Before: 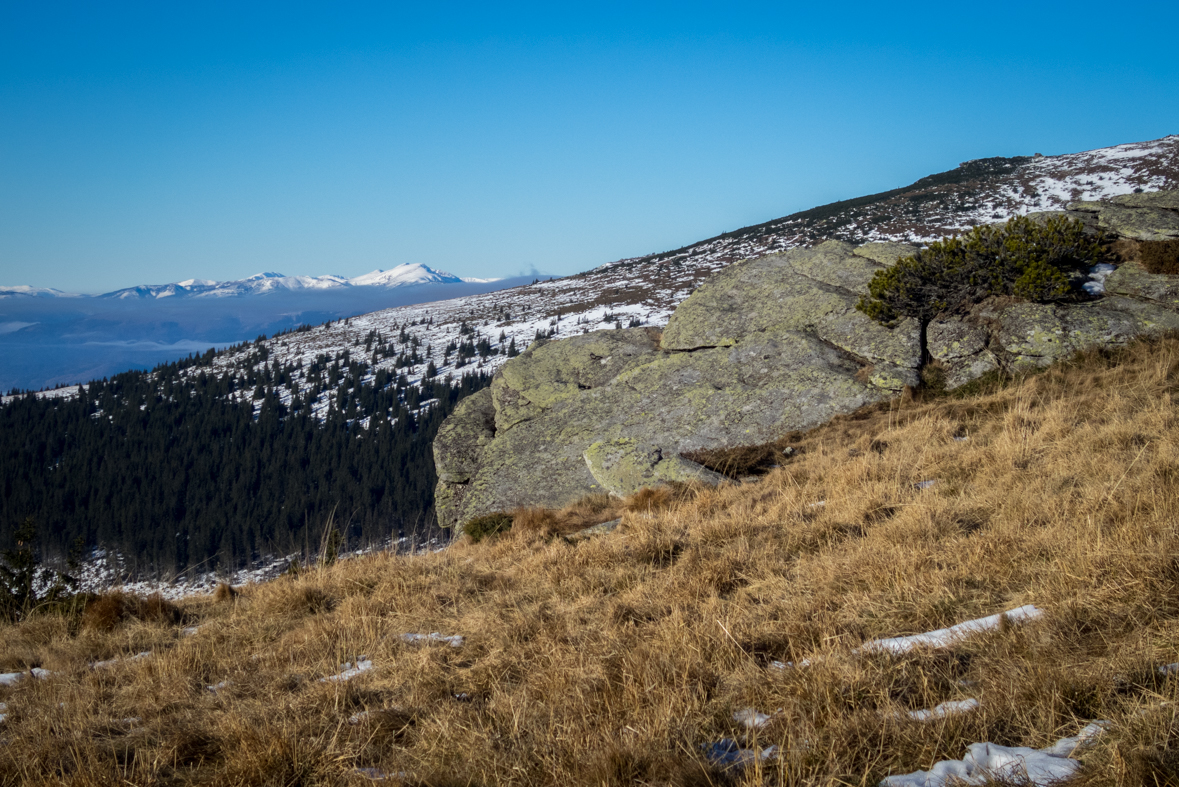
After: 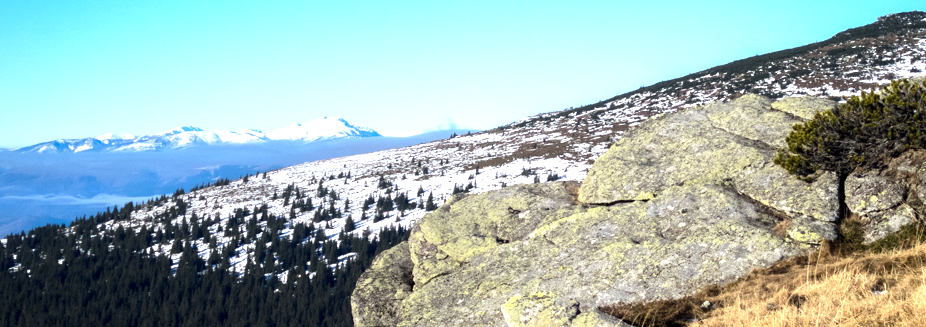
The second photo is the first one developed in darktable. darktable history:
tone equalizer: -8 EV -0.398 EV, -7 EV -0.369 EV, -6 EV -0.331 EV, -5 EV -0.251 EV, -3 EV 0.203 EV, -2 EV 0.322 EV, -1 EV 0.386 EV, +0 EV 0.405 EV, edges refinement/feathering 500, mask exposure compensation -1.57 EV, preserve details no
crop: left 7.015%, top 18.627%, right 14.363%, bottom 39.721%
exposure: exposure 1.001 EV, compensate exposure bias true, compensate highlight preservation false
